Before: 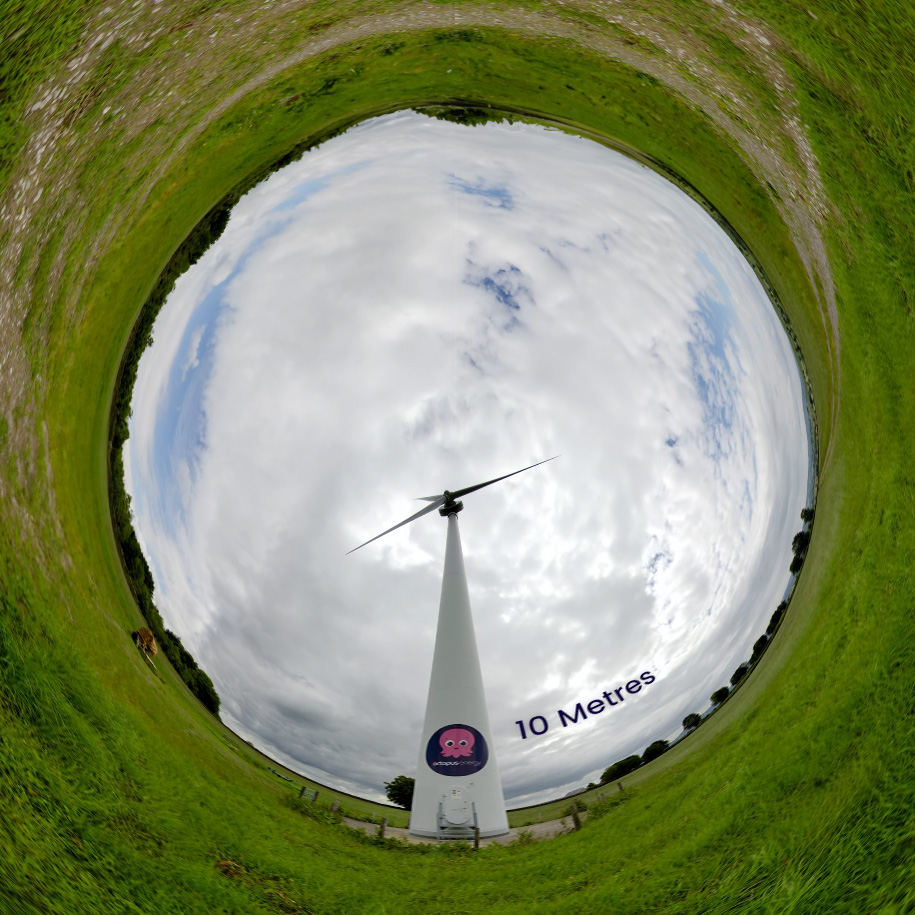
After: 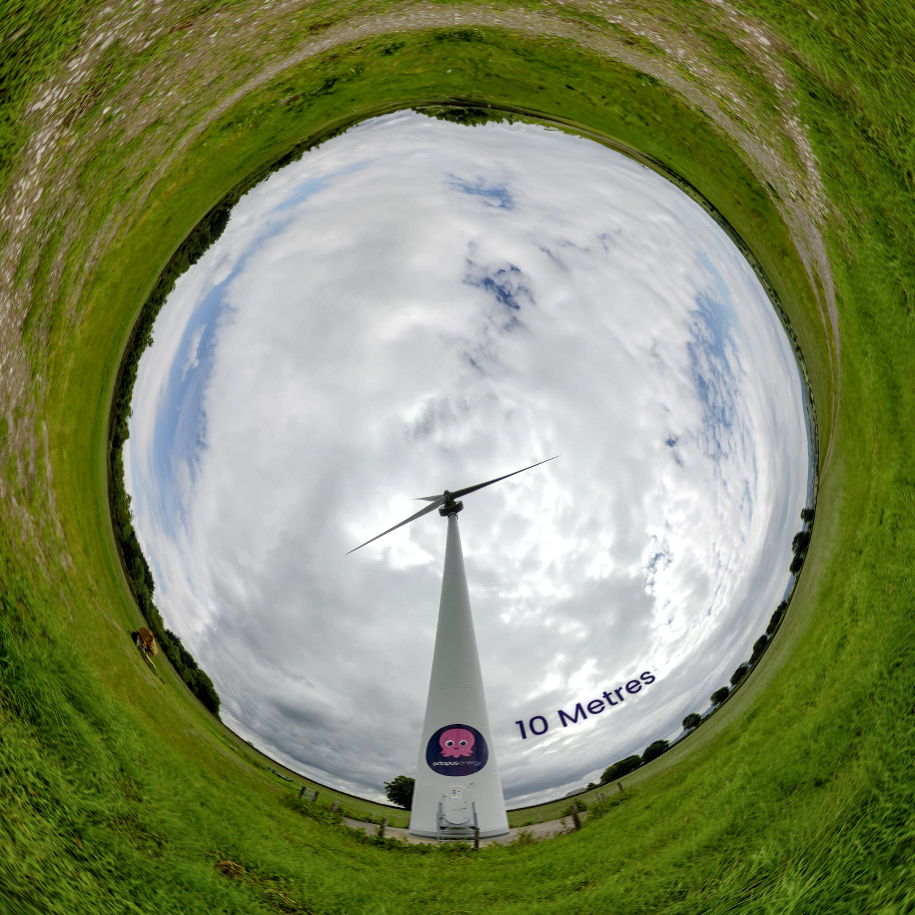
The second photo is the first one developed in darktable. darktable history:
shadows and highlights: shadows 37.19, highlights -26.64, soften with gaussian
local contrast: on, module defaults
